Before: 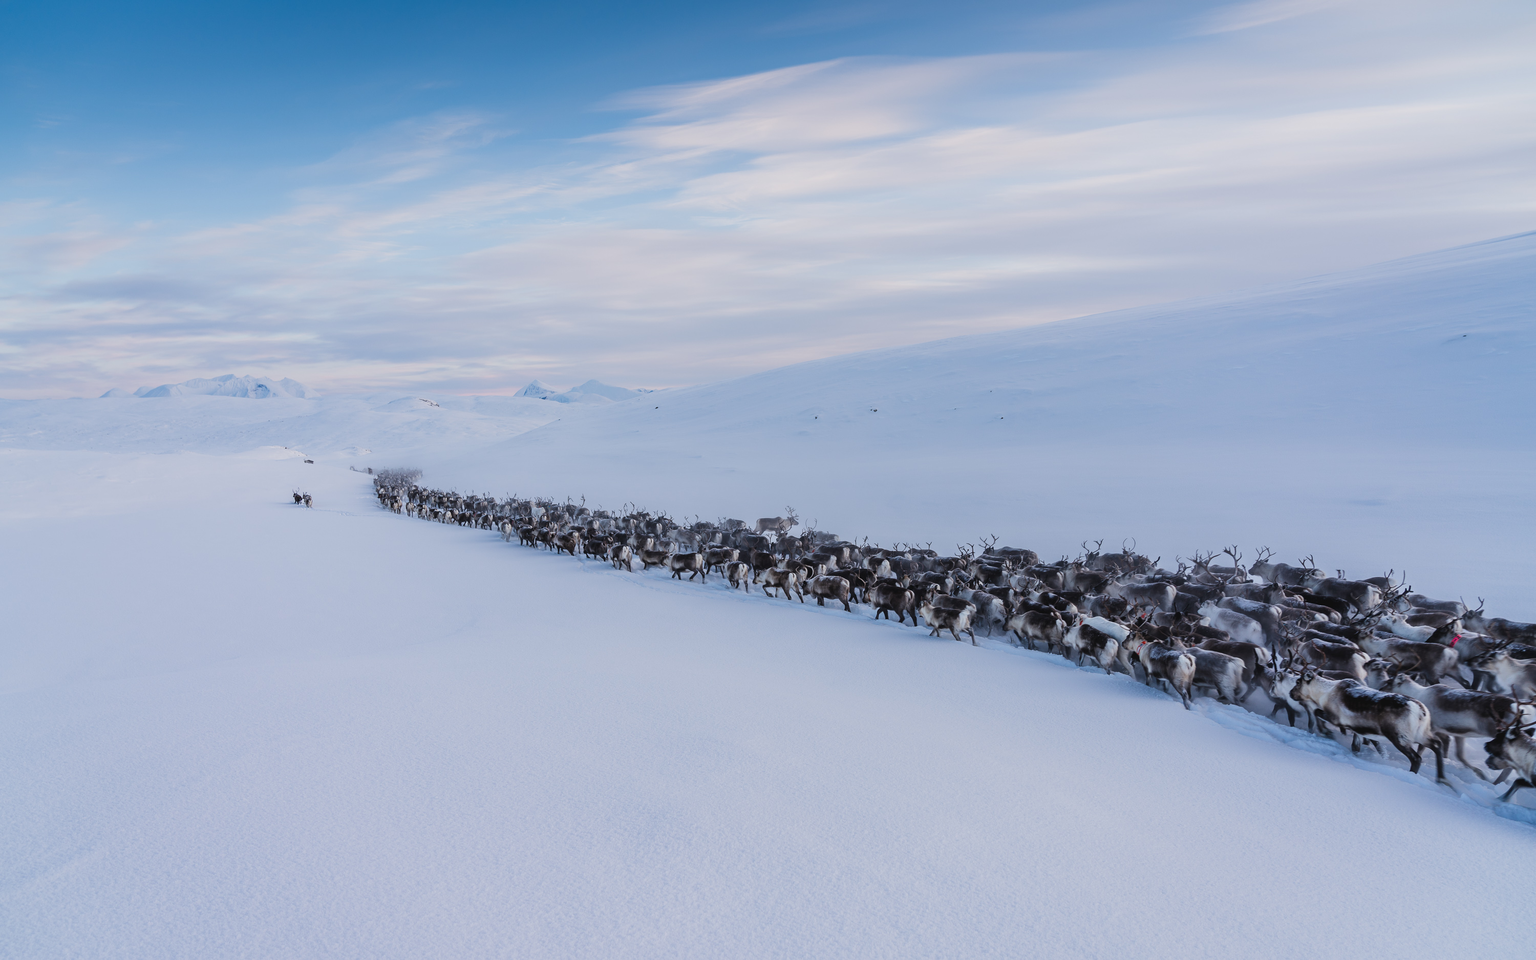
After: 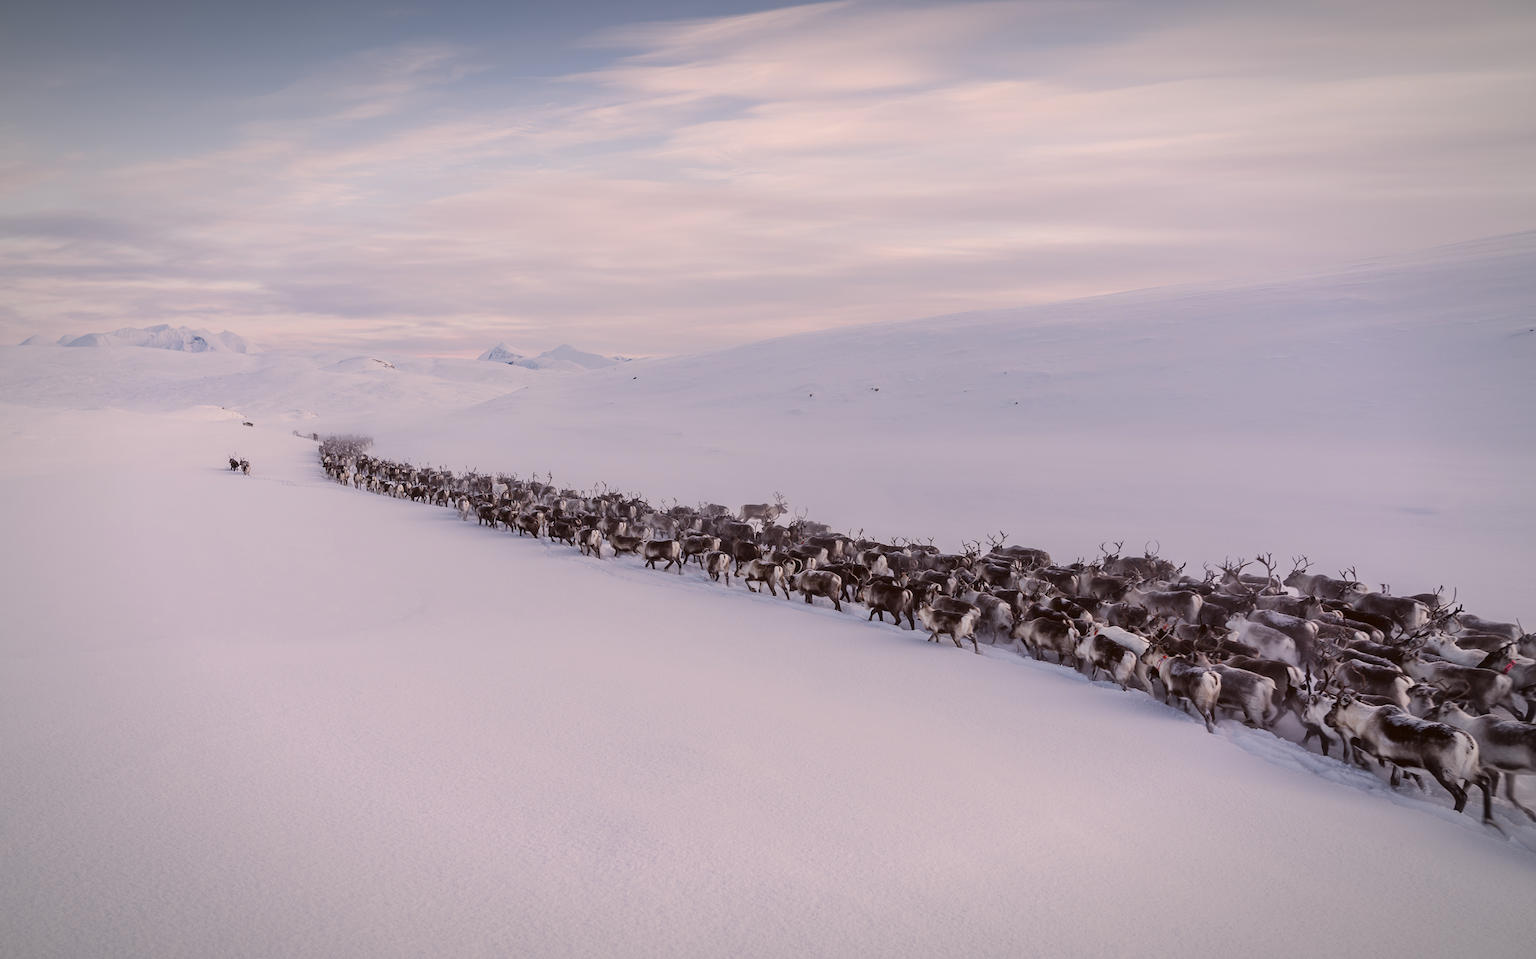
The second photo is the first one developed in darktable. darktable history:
vignetting: fall-off start 81.57%, fall-off radius 61.66%, automatic ratio true, width/height ratio 1.414
color correction: highlights a* 10.17, highlights b* 9.73, shadows a* 9, shadows b* 8.2, saturation 0.777
crop and rotate: angle -2.02°, left 3.143%, top 4.111%, right 1.45%, bottom 0.555%
